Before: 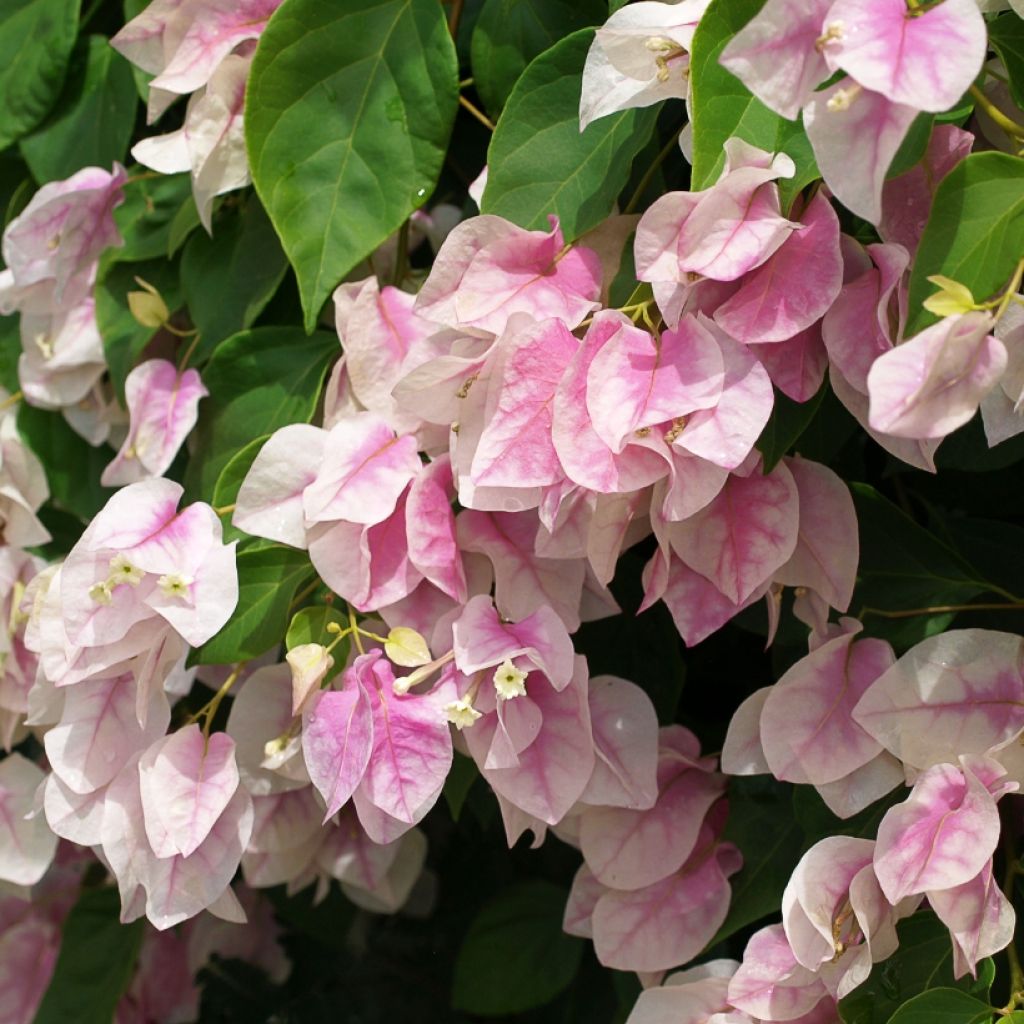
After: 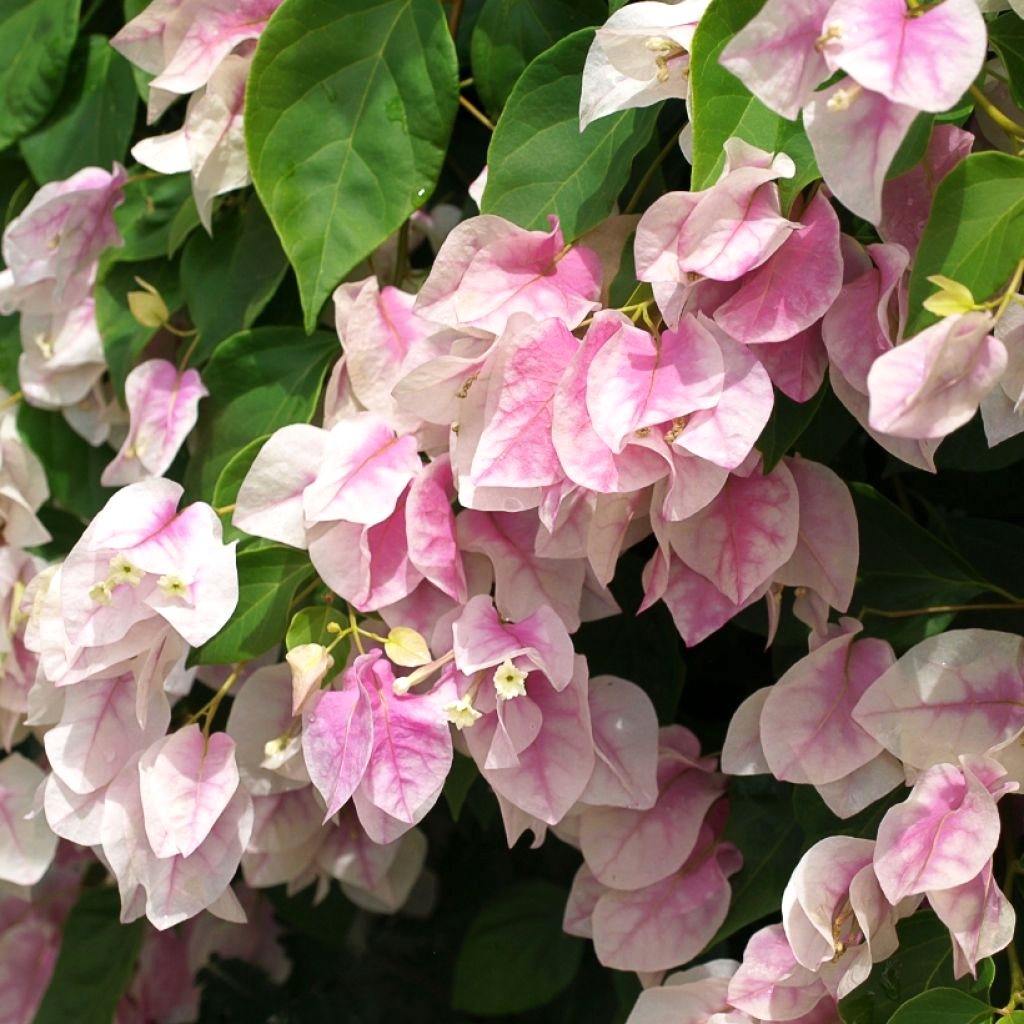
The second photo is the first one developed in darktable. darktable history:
exposure: exposure 0.202 EV, compensate highlight preservation false
